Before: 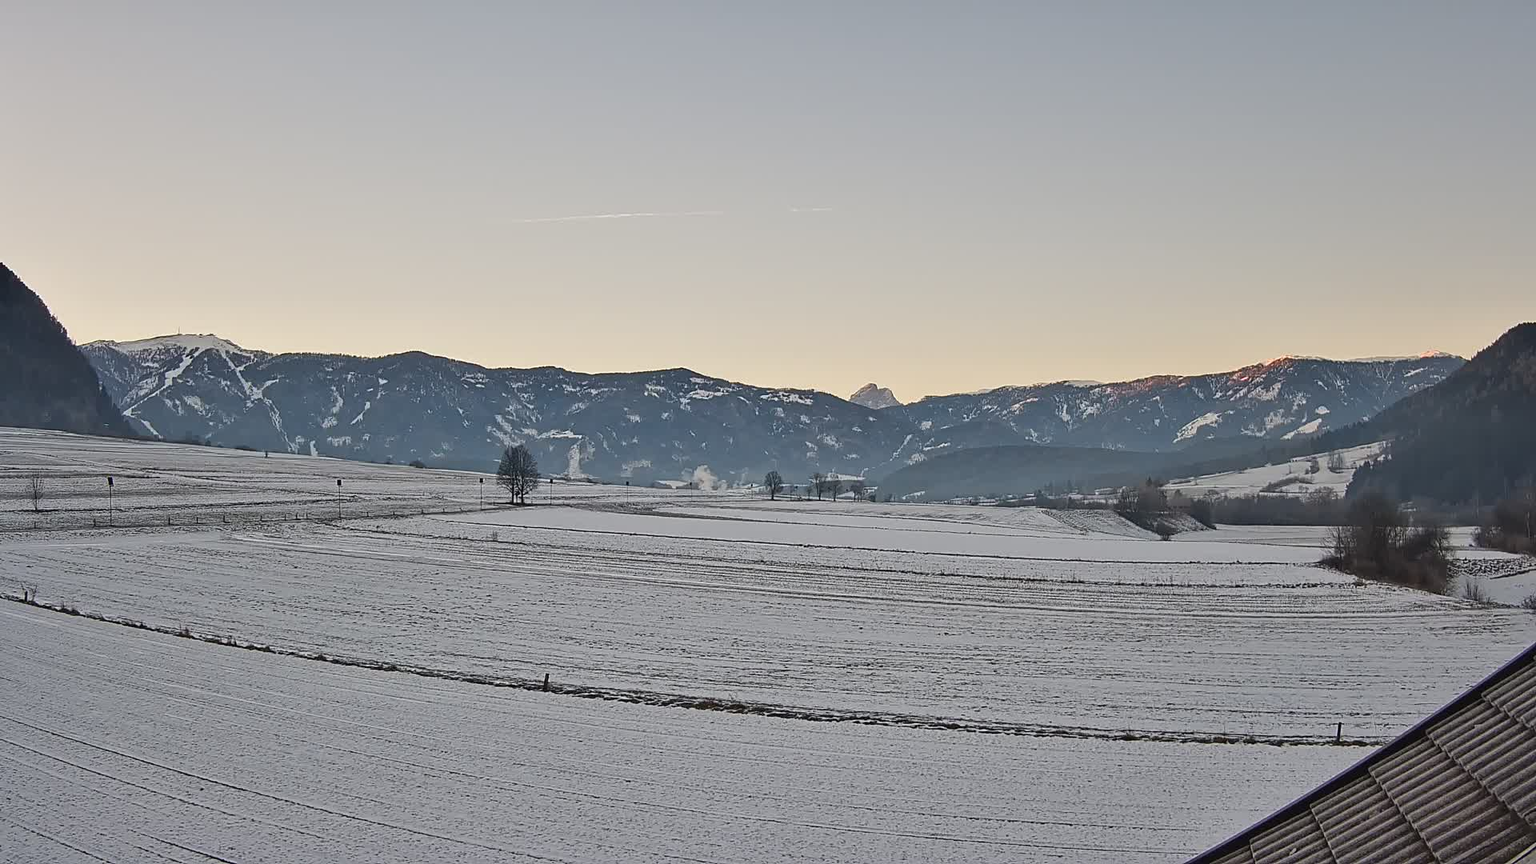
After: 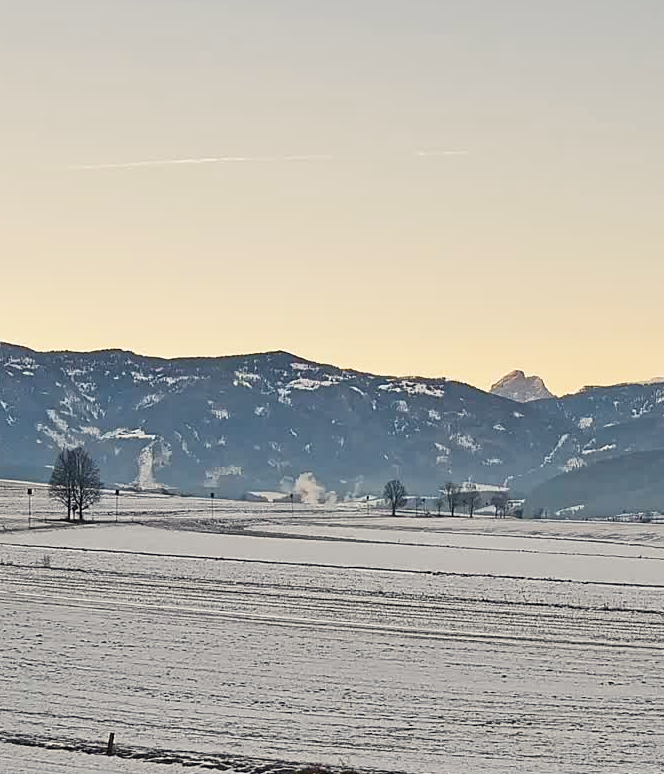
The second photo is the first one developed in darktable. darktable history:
color balance rgb: highlights gain › chroma 3.026%, highlights gain › hue 78.37°, linear chroma grading › global chroma 15.224%, perceptual saturation grading › global saturation 0.185%, global vibrance 9.521%
crop and rotate: left 29.804%, top 10.172%, right 35.583%, bottom 18.071%
base curve: curves: ch0 [(0, 0) (0.666, 0.806) (1, 1)], preserve colors none
